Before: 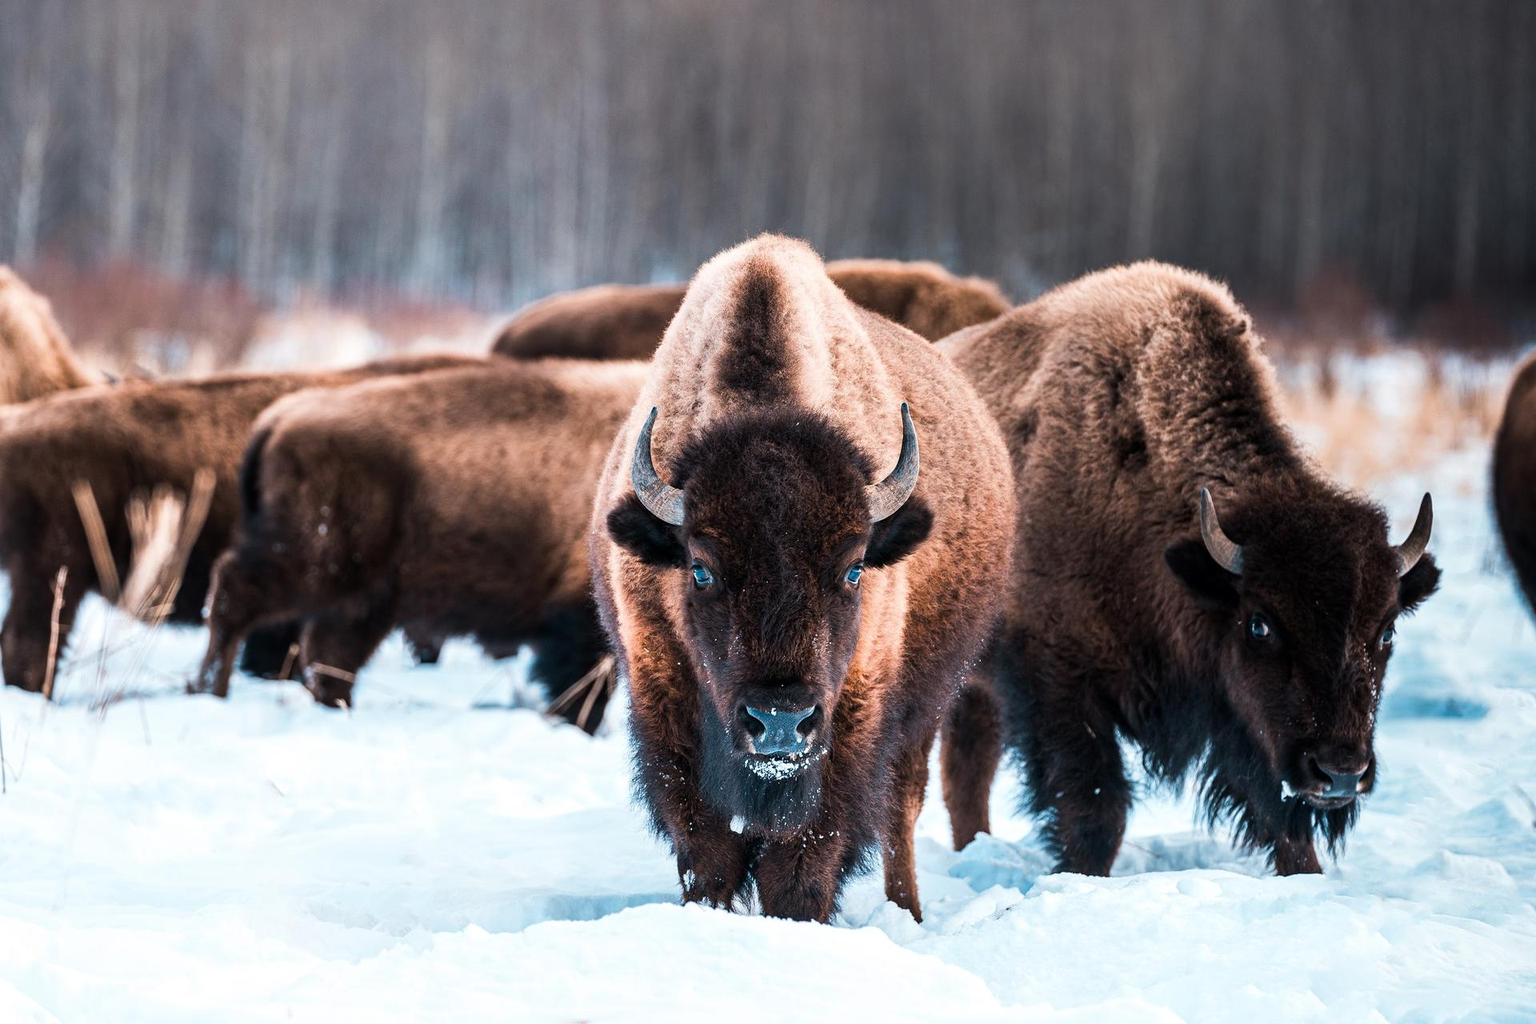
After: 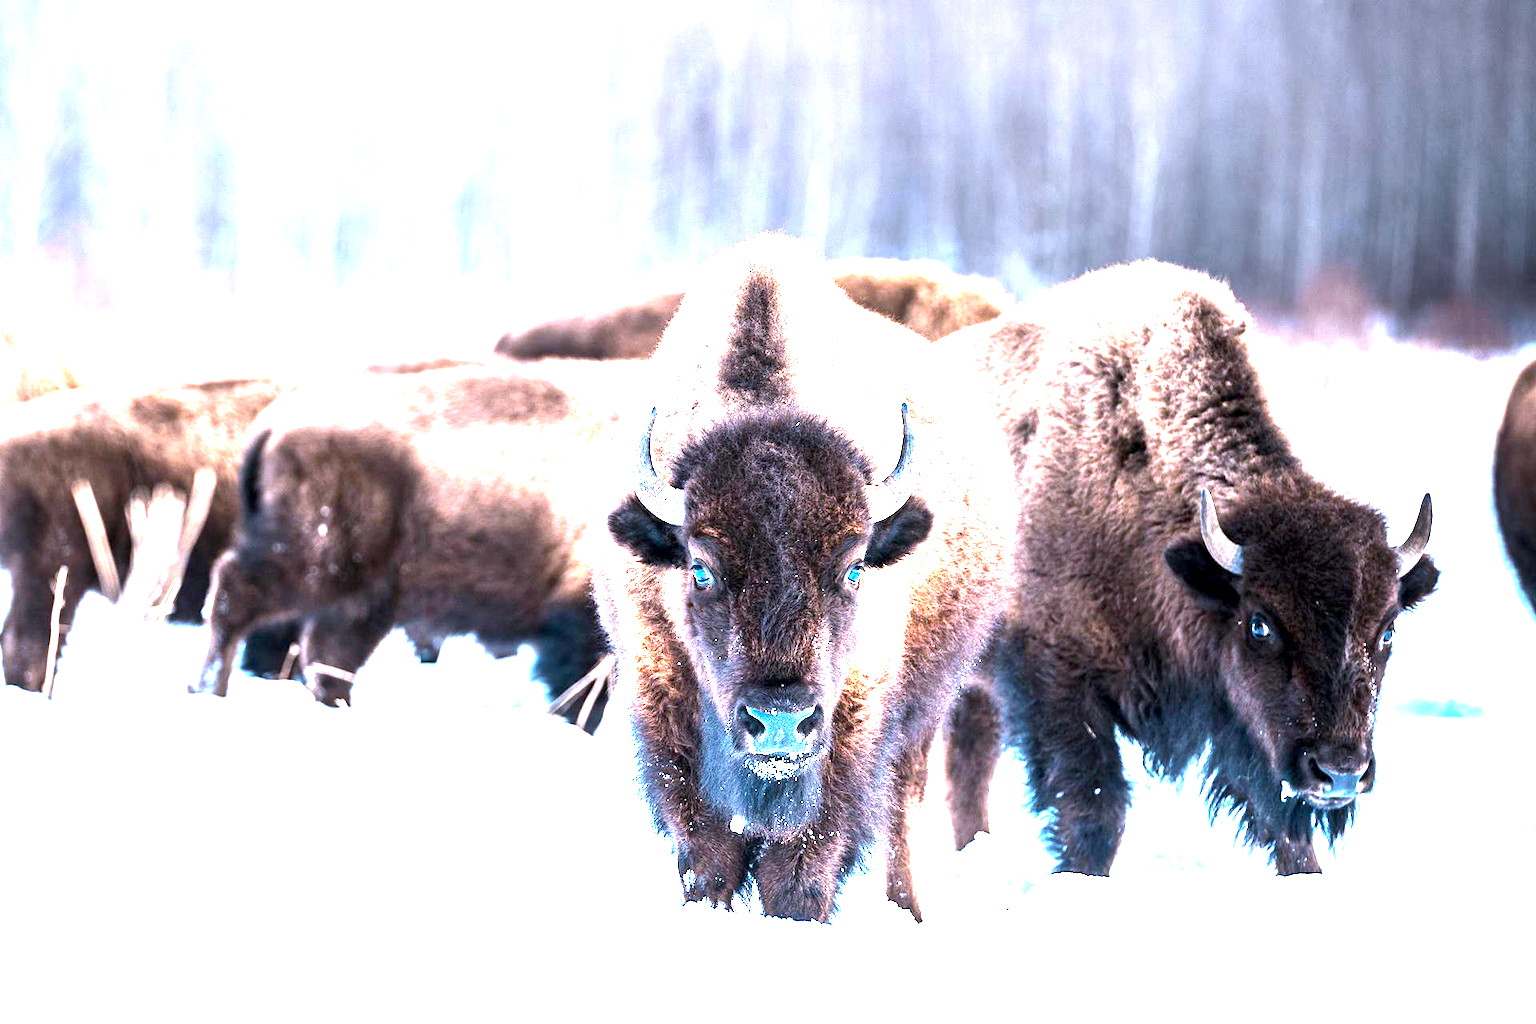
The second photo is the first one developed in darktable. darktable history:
white balance: red 0.948, green 1.02, blue 1.176
color balance rgb: shadows lift › luminance -10%, highlights gain › luminance 10%, saturation formula JzAzBz (2021)
exposure: black level correction 0.001, exposure 2.607 EV, compensate exposure bias true, compensate highlight preservation false
